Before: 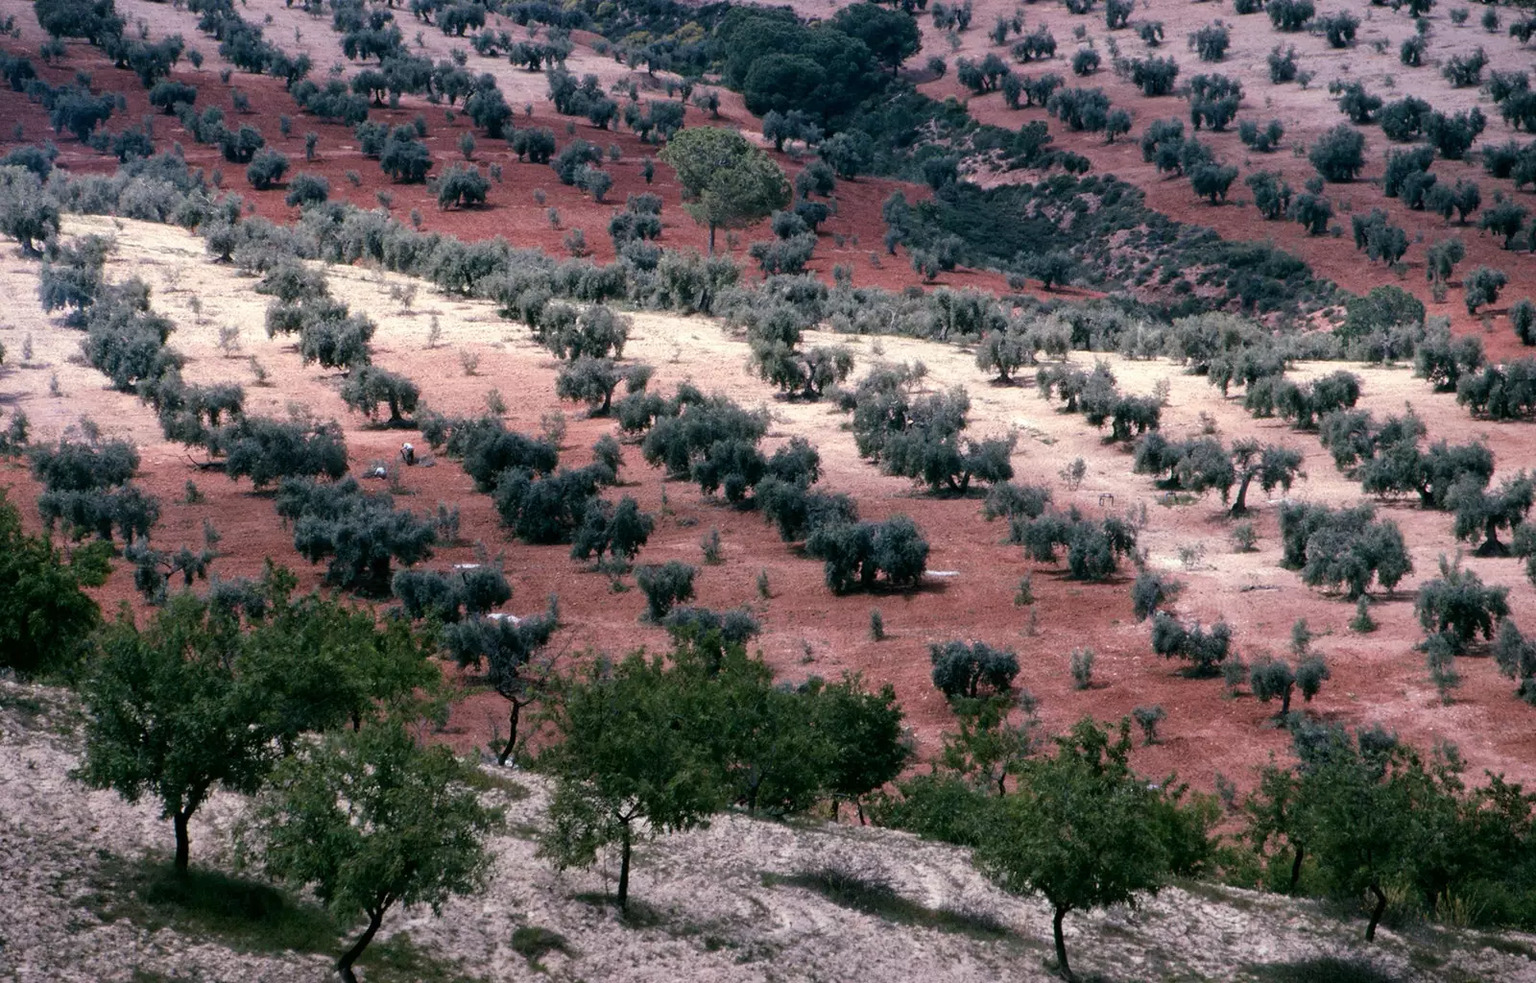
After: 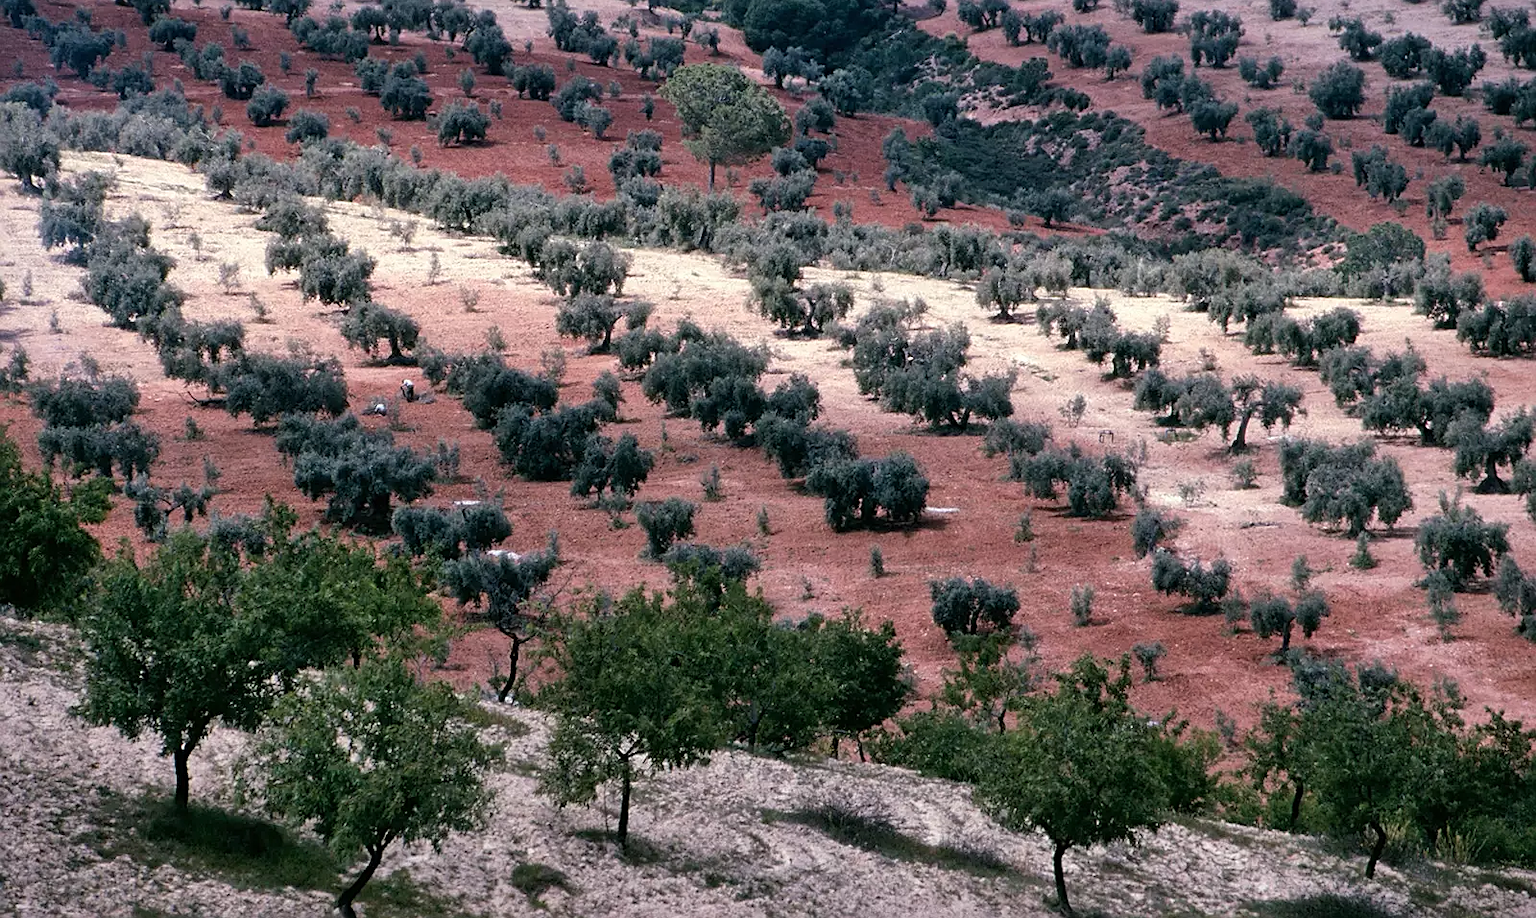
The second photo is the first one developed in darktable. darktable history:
crop and rotate: top 6.448%
shadows and highlights: soften with gaussian
sharpen: on, module defaults
